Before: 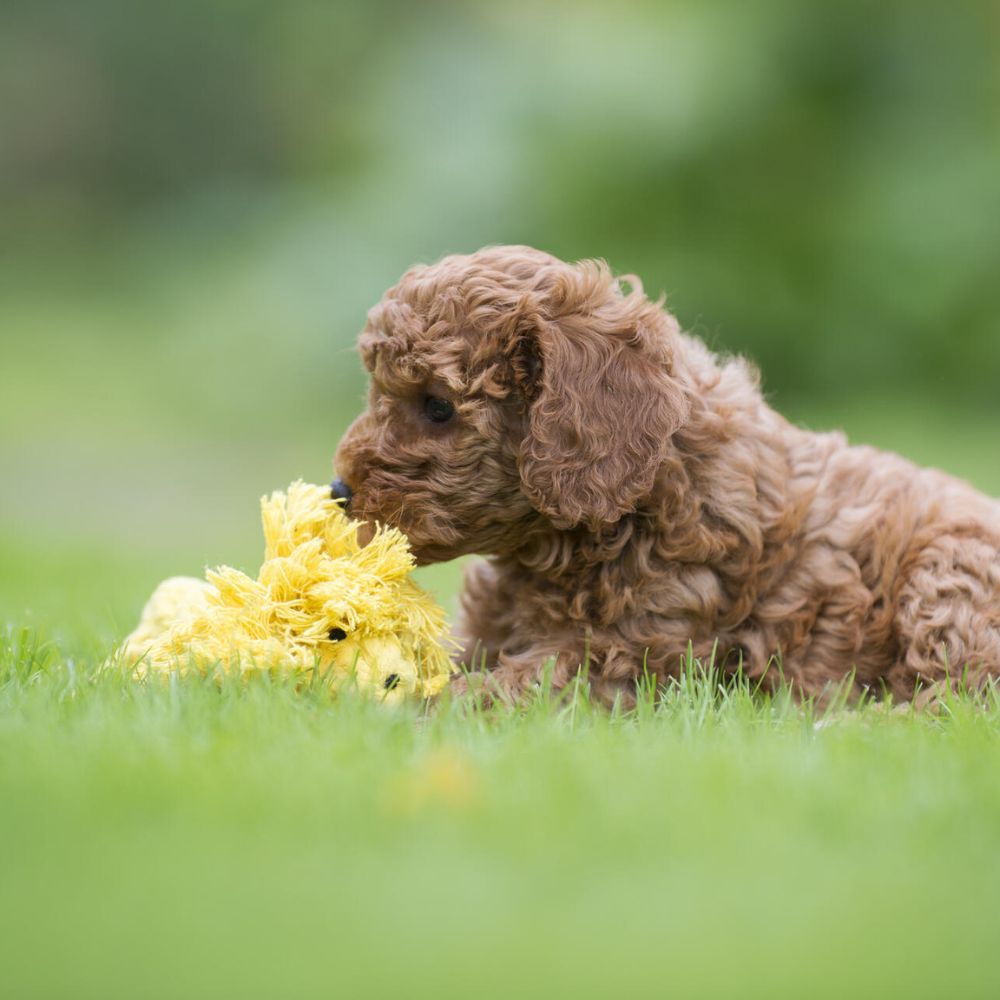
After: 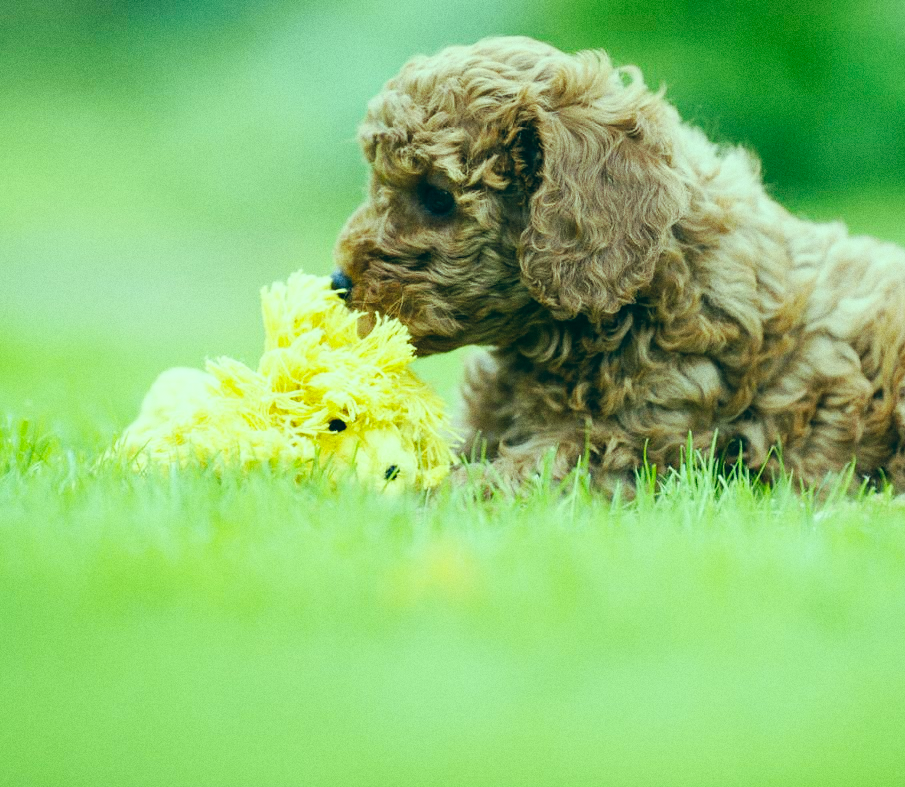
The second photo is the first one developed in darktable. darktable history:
color correction: highlights a* -20.08, highlights b* 9.8, shadows a* -20.4, shadows b* -10.76
crop: top 20.916%, right 9.437%, bottom 0.316%
base curve: curves: ch0 [(0, 0) (0.032, 0.025) (0.121, 0.166) (0.206, 0.329) (0.605, 0.79) (1, 1)], preserve colors none
grain: coarseness 0.47 ISO
